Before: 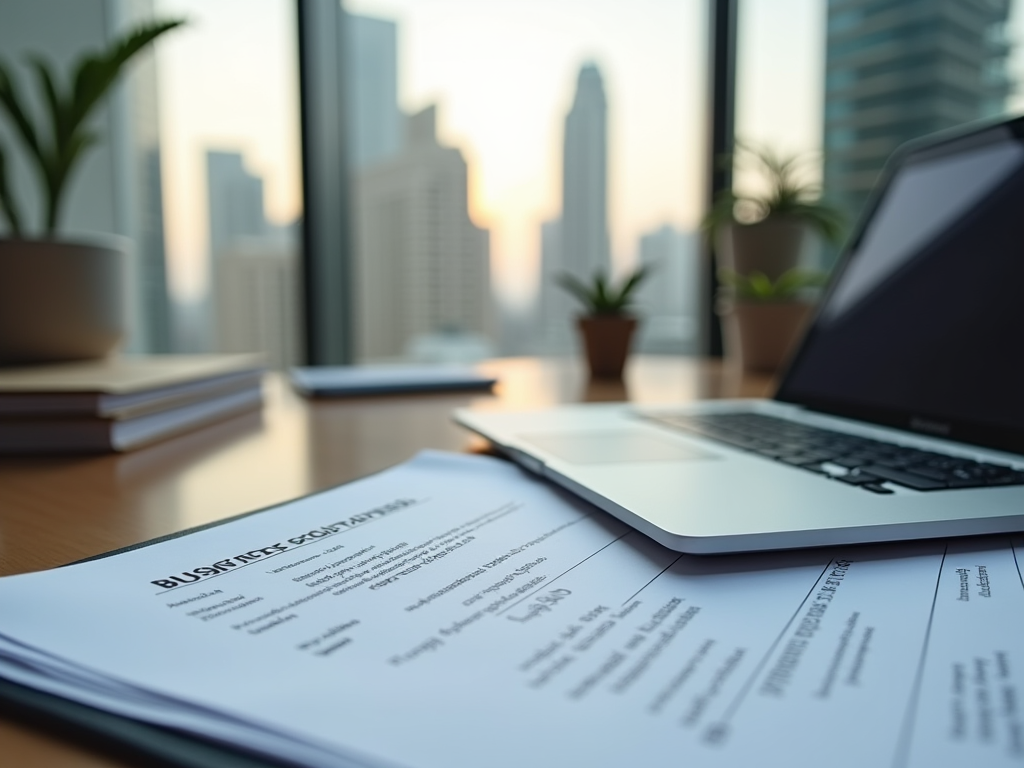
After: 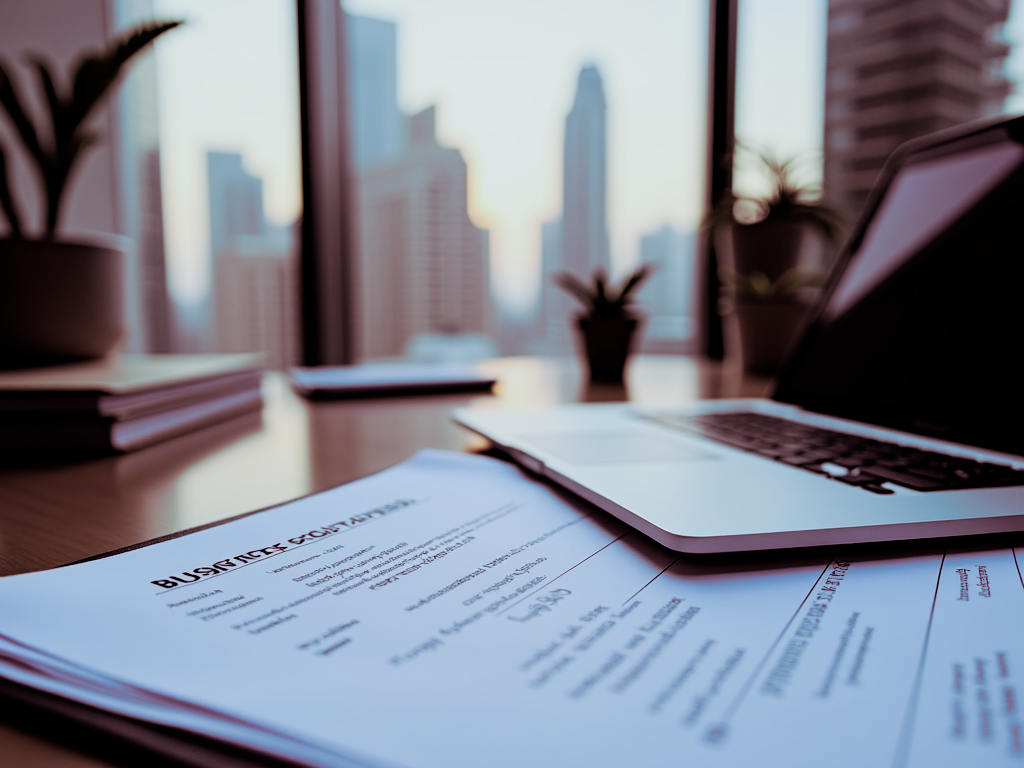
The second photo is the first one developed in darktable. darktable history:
haze removal: compatibility mode true, adaptive false
filmic rgb: black relative exposure -5 EV, hardness 2.88, contrast 1.3, highlights saturation mix -30%
split-toning: on, module defaults
tone equalizer: on, module defaults
white balance: red 0.931, blue 1.11
